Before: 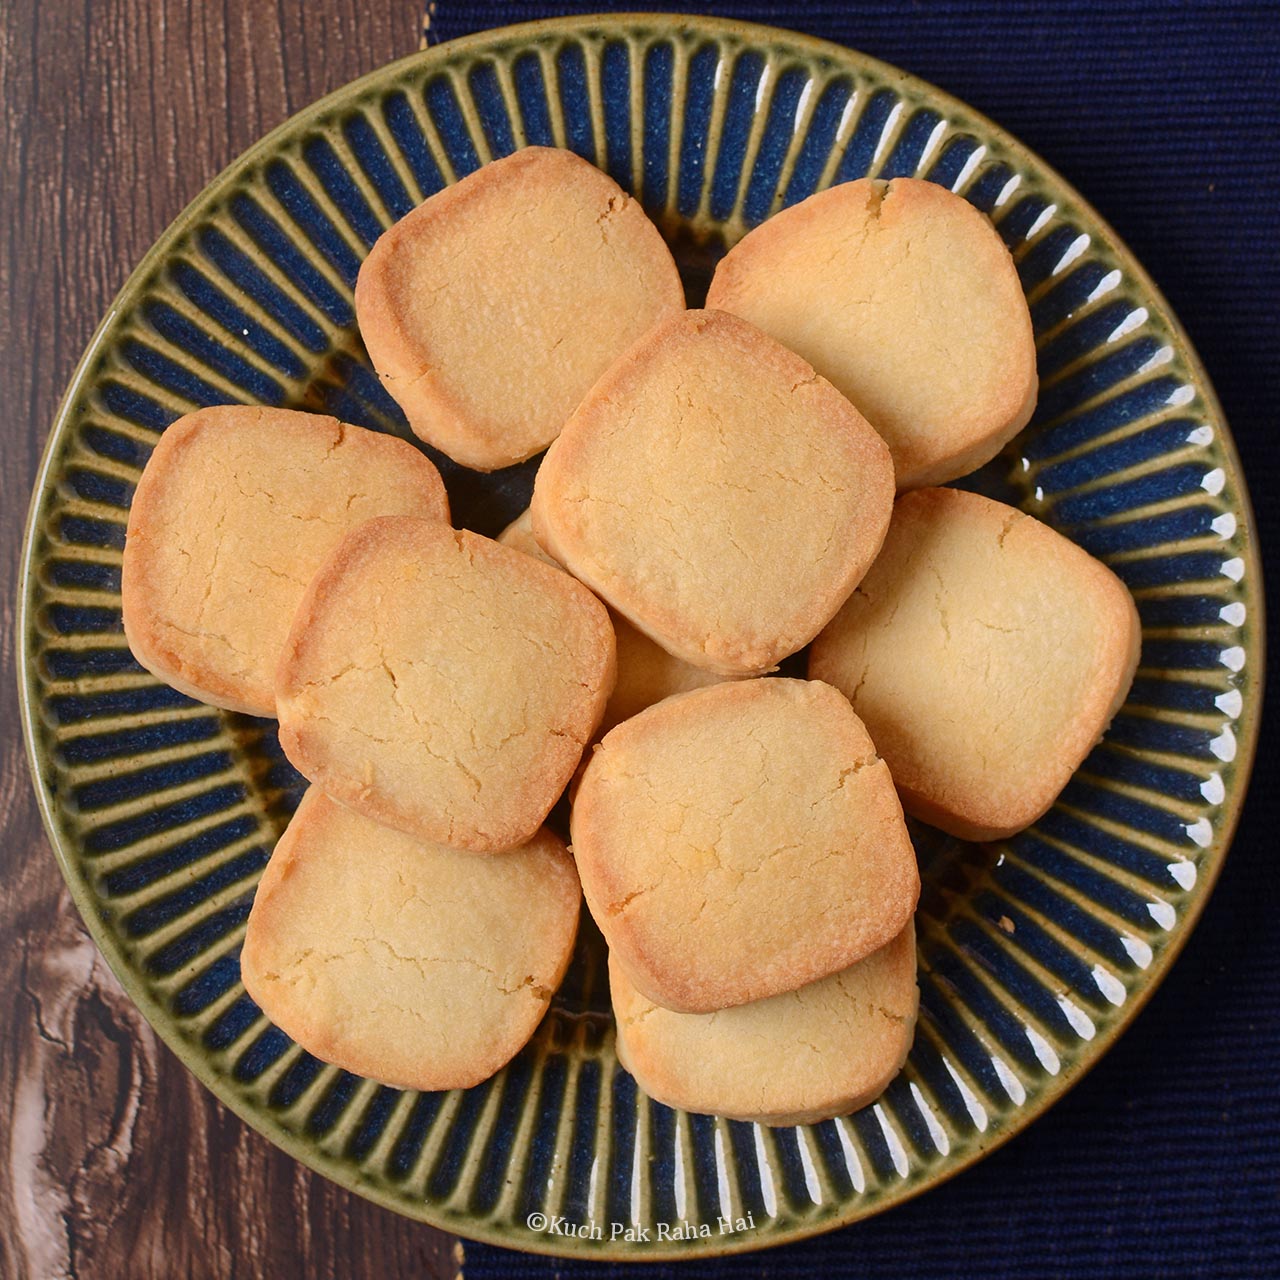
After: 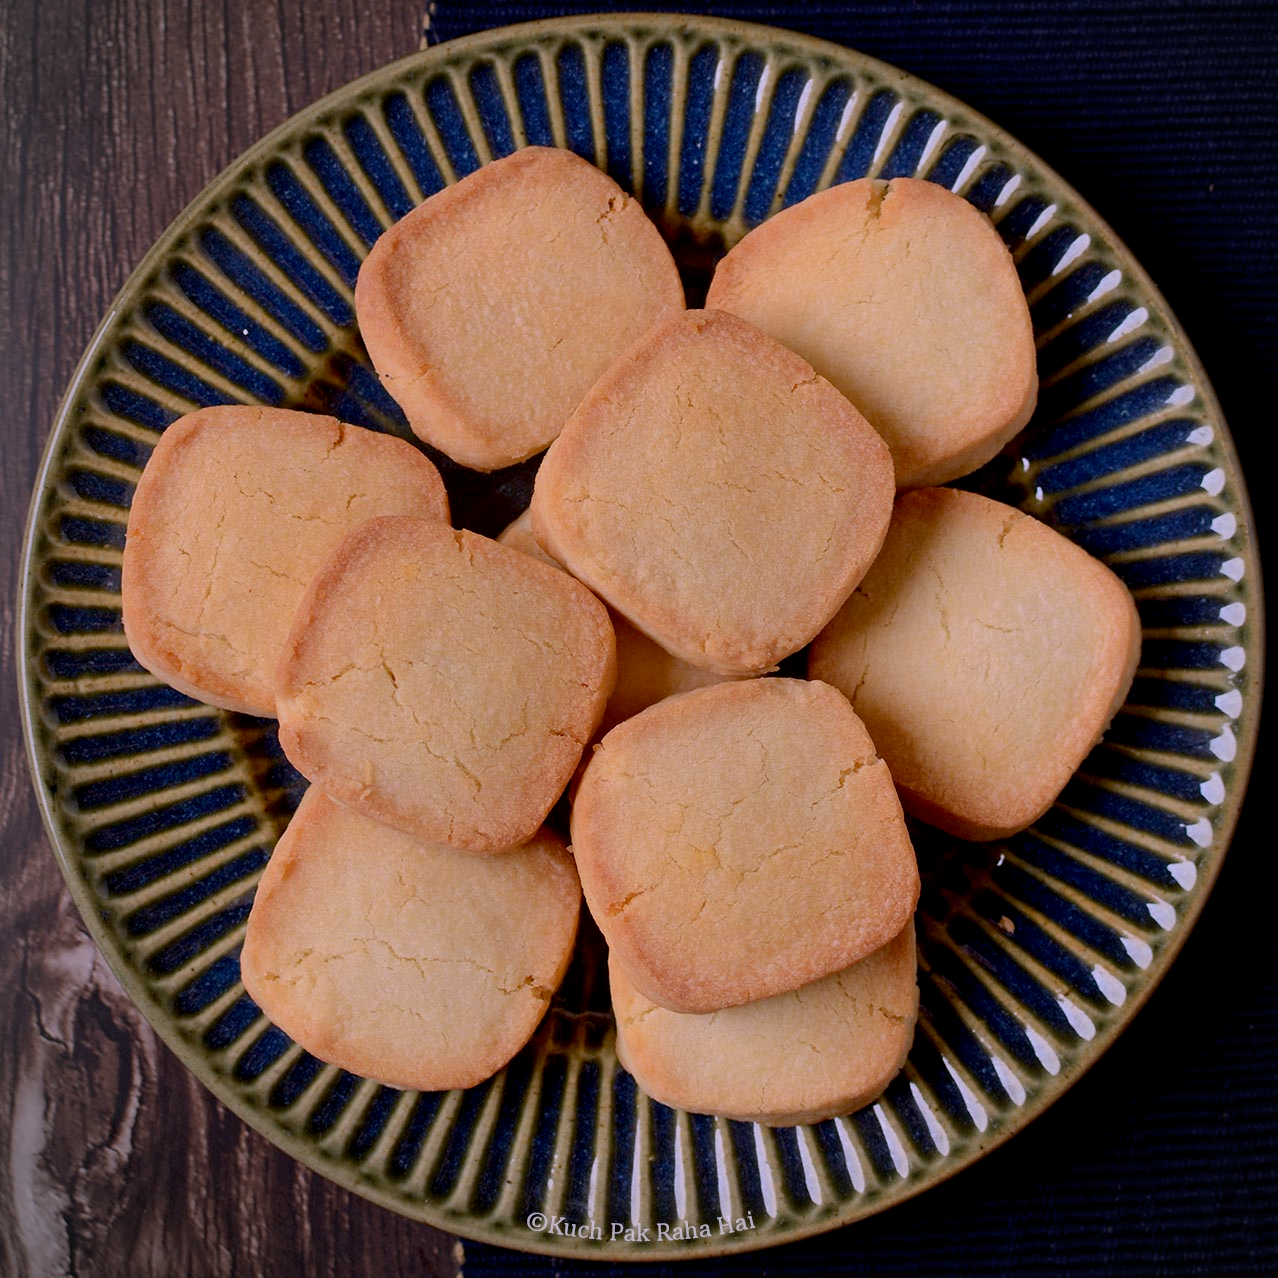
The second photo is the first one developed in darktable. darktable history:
exposure: black level correction 0.011, exposure -0.478 EV, compensate highlight preservation false
shadows and highlights: shadows 20.91, highlights -82.73, soften with gaussian
tone equalizer: -8 EV -0.002 EV, -7 EV 0.005 EV, -6 EV -0.009 EV, -5 EV 0.011 EV, -4 EV -0.012 EV, -3 EV 0.007 EV, -2 EV -0.062 EV, -1 EV -0.293 EV, +0 EV -0.582 EV, smoothing diameter 2%, edges refinement/feathering 20, mask exposure compensation -1.57 EV, filter diffusion 5
white balance: red 1.042, blue 1.17
crop: top 0.05%, bottom 0.098%
vignetting: unbound false
